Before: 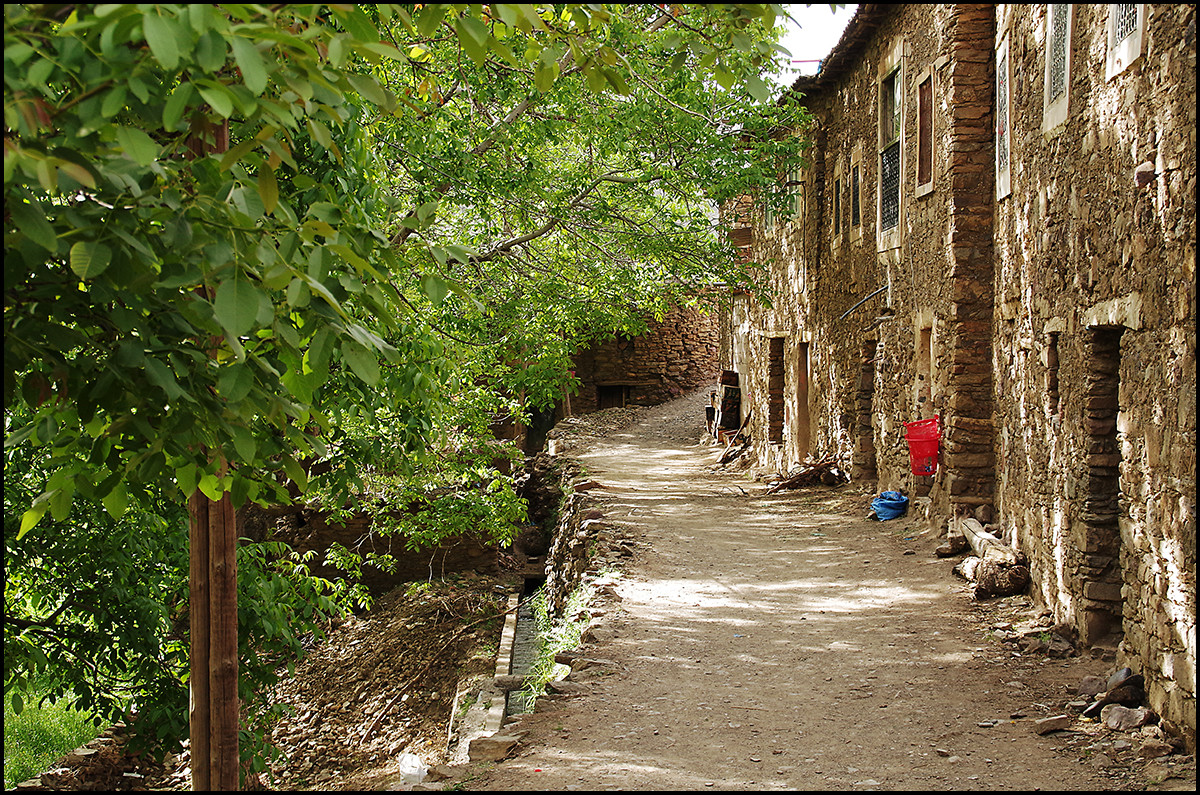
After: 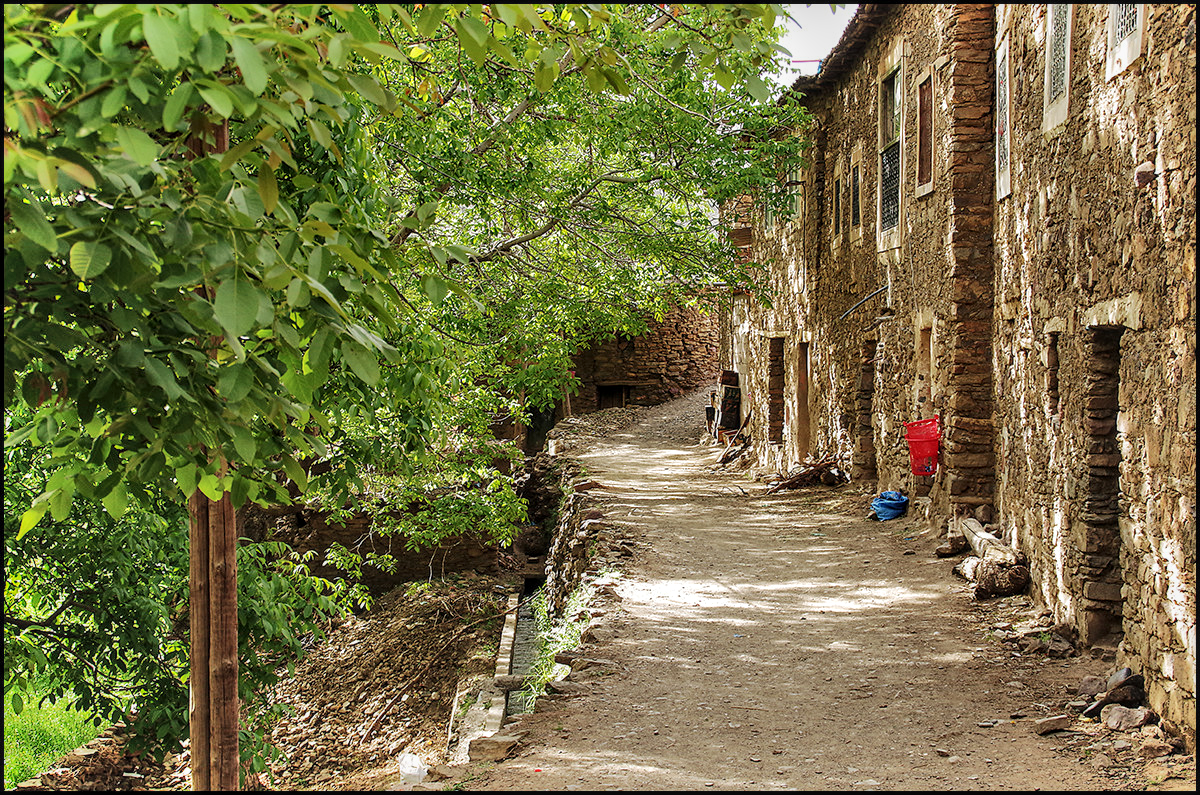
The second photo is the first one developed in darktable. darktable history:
local contrast: on, module defaults
shadows and highlights: shadows 59.74, soften with gaussian
